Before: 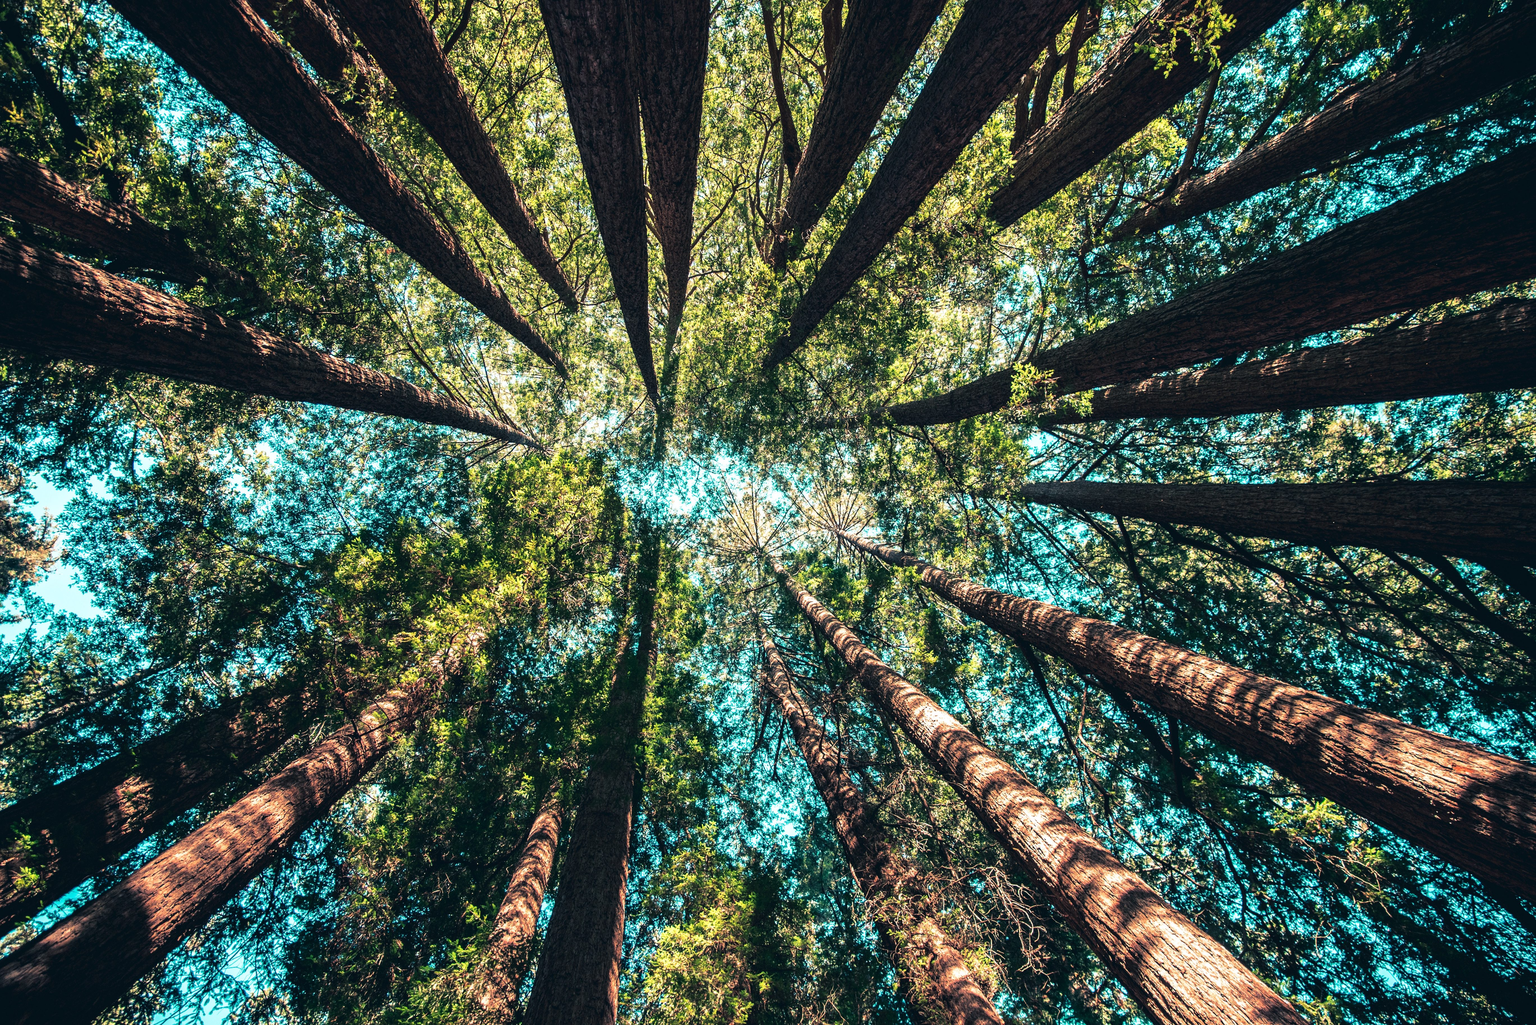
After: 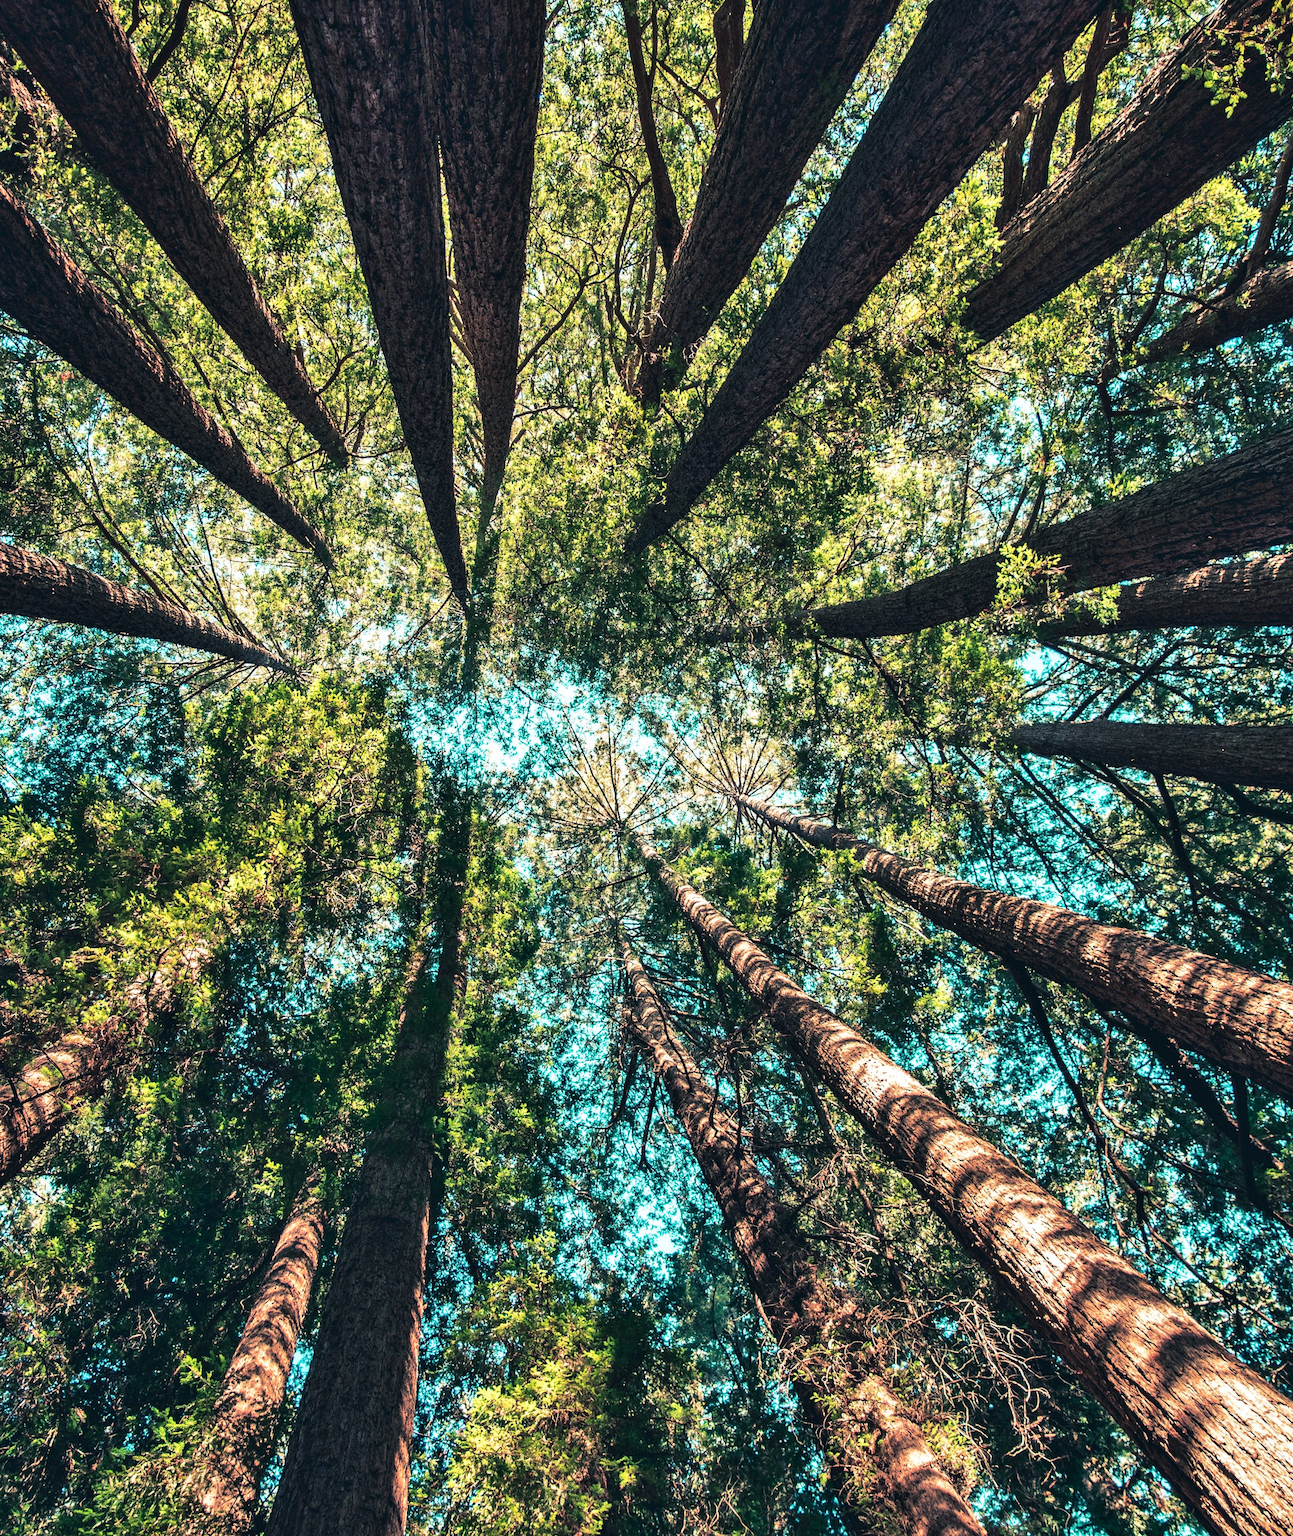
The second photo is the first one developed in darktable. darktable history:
crop and rotate: left 22.516%, right 21.234%
shadows and highlights: soften with gaussian
